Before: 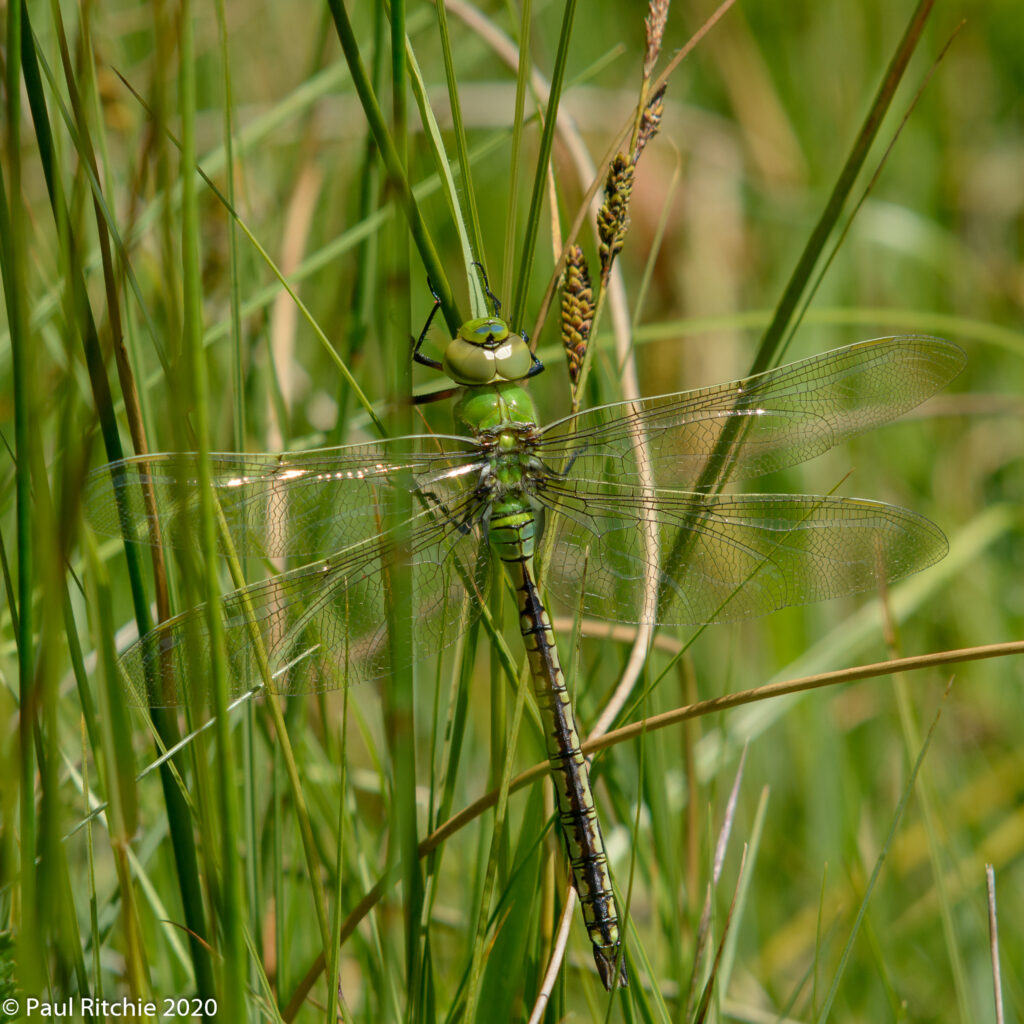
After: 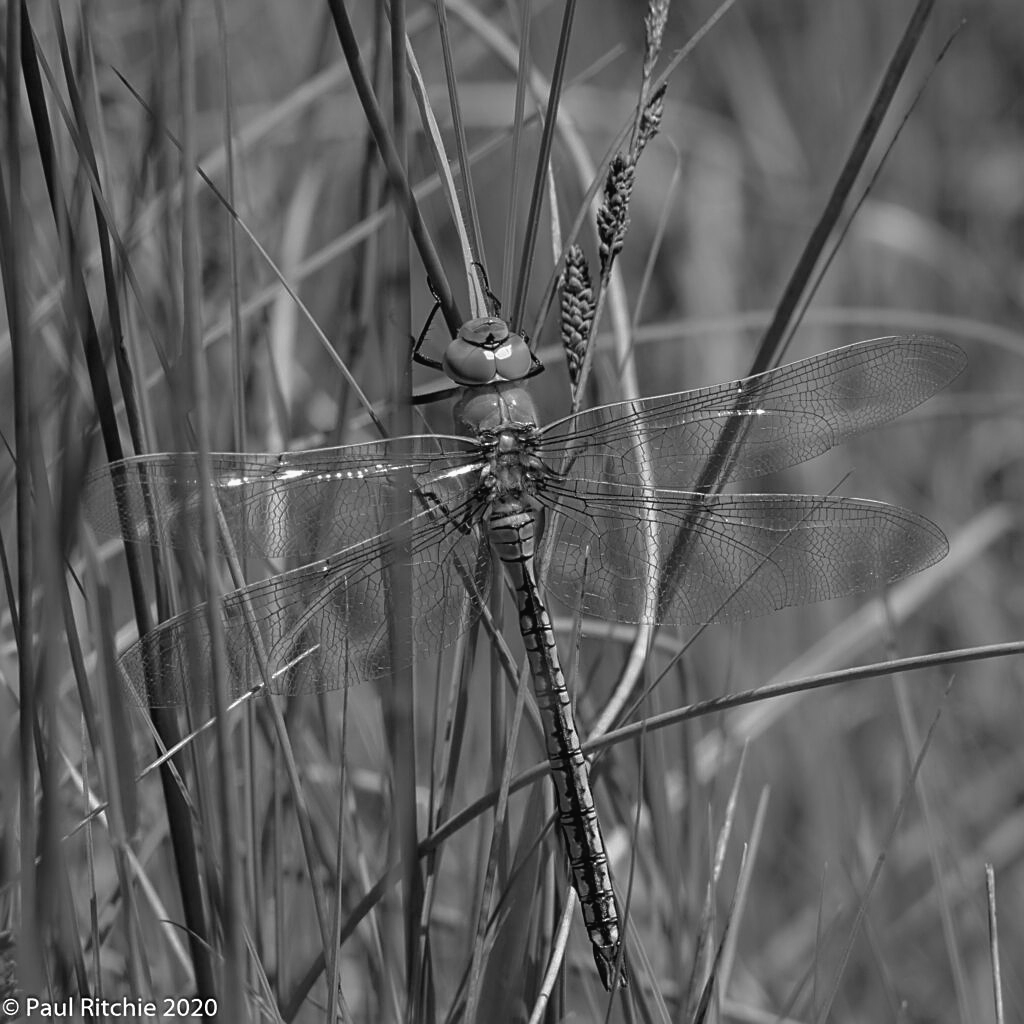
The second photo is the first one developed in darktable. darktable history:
sharpen: on, module defaults
velvia: on, module defaults
monochrome: on, module defaults
color balance rgb: shadows lift › luminance -5%, shadows lift › chroma 1.1%, shadows lift › hue 219°, power › luminance 10%, power › chroma 2.83%, power › hue 60°, highlights gain › chroma 4.52%, highlights gain › hue 33.33°, saturation formula JzAzBz (2021)
tone curve: curves: ch0 [(0, 0) (0.003, 0.004) (0.011, 0.008) (0.025, 0.012) (0.044, 0.02) (0.069, 0.028) (0.1, 0.034) (0.136, 0.059) (0.177, 0.1) (0.224, 0.151) (0.277, 0.203) (0.335, 0.266) (0.399, 0.344) (0.468, 0.414) (0.543, 0.507) (0.623, 0.602) (0.709, 0.704) (0.801, 0.804) (0.898, 0.927) (1, 1)], preserve colors none
contrast brightness saturation: contrast 0.2, brightness 0.16, saturation 0.22
color correction: highlights a* -7.23, highlights b* -0.161, shadows a* 20.08, shadows b* 11.73
base curve: curves: ch0 [(0, 0) (0.841, 0.609) (1, 1)]
